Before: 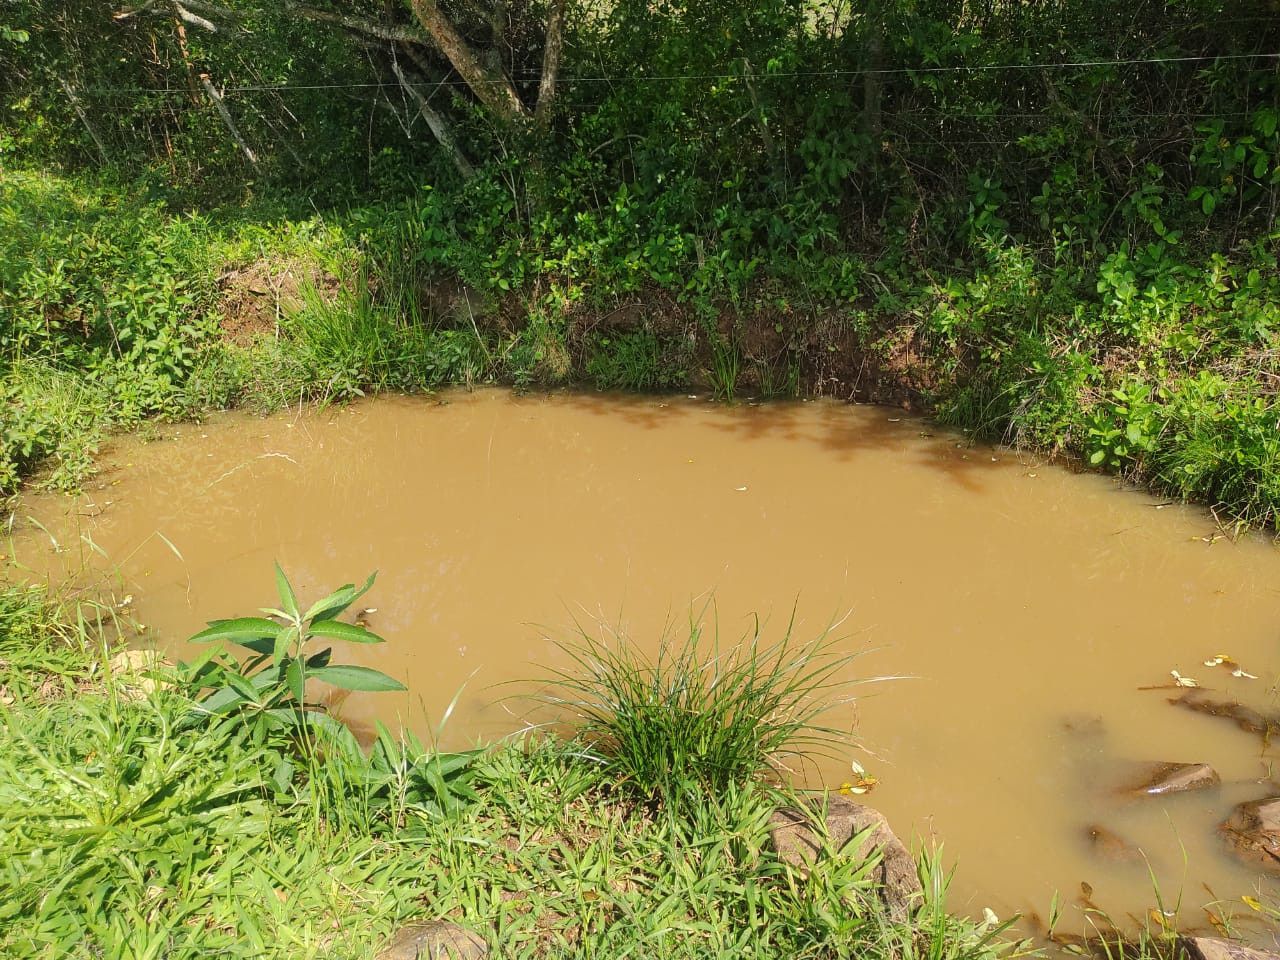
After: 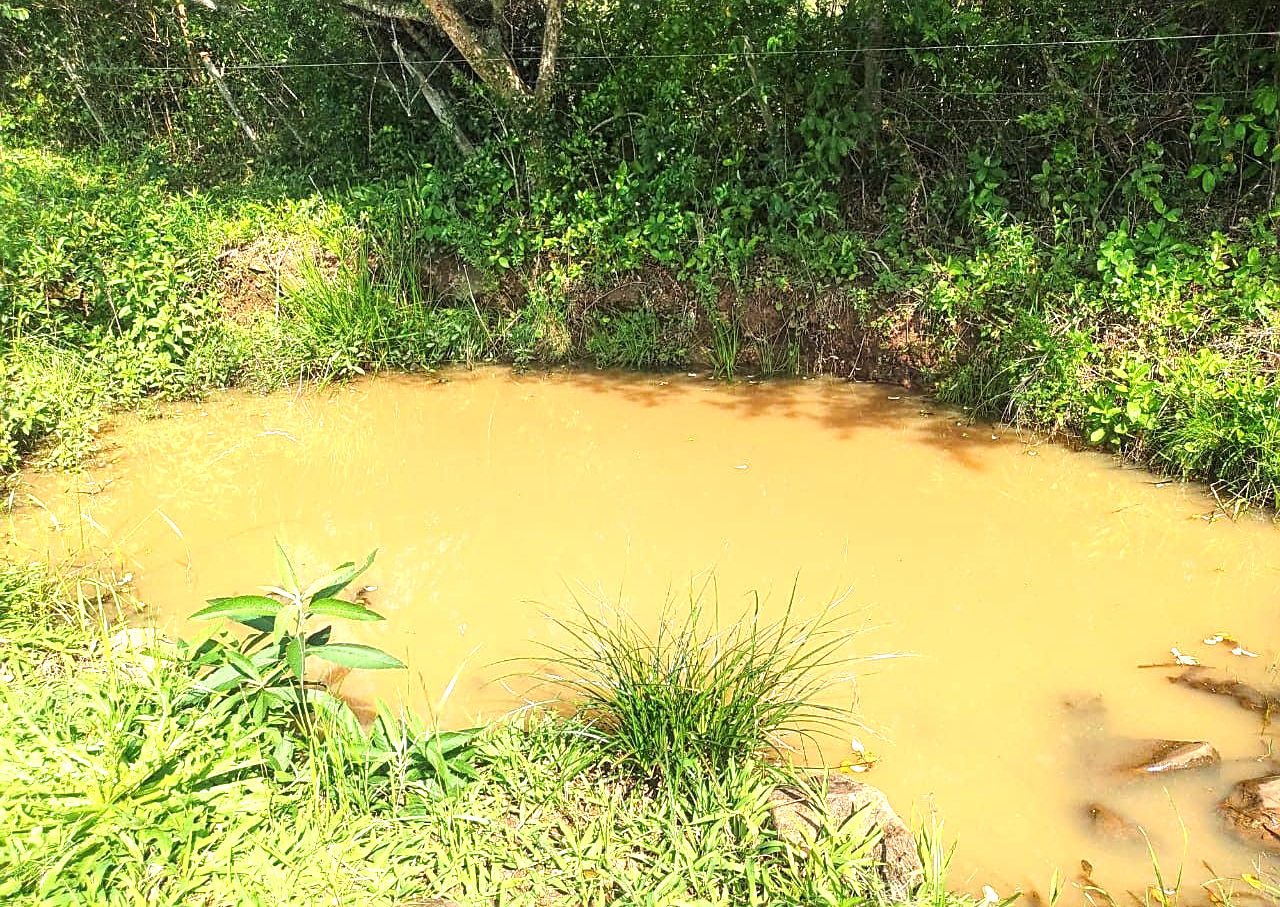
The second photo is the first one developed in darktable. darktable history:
crop and rotate: top 2.357%, bottom 3.068%
sharpen: on, module defaults
exposure: exposure 1.092 EV, compensate highlight preservation false
local contrast: on, module defaults
